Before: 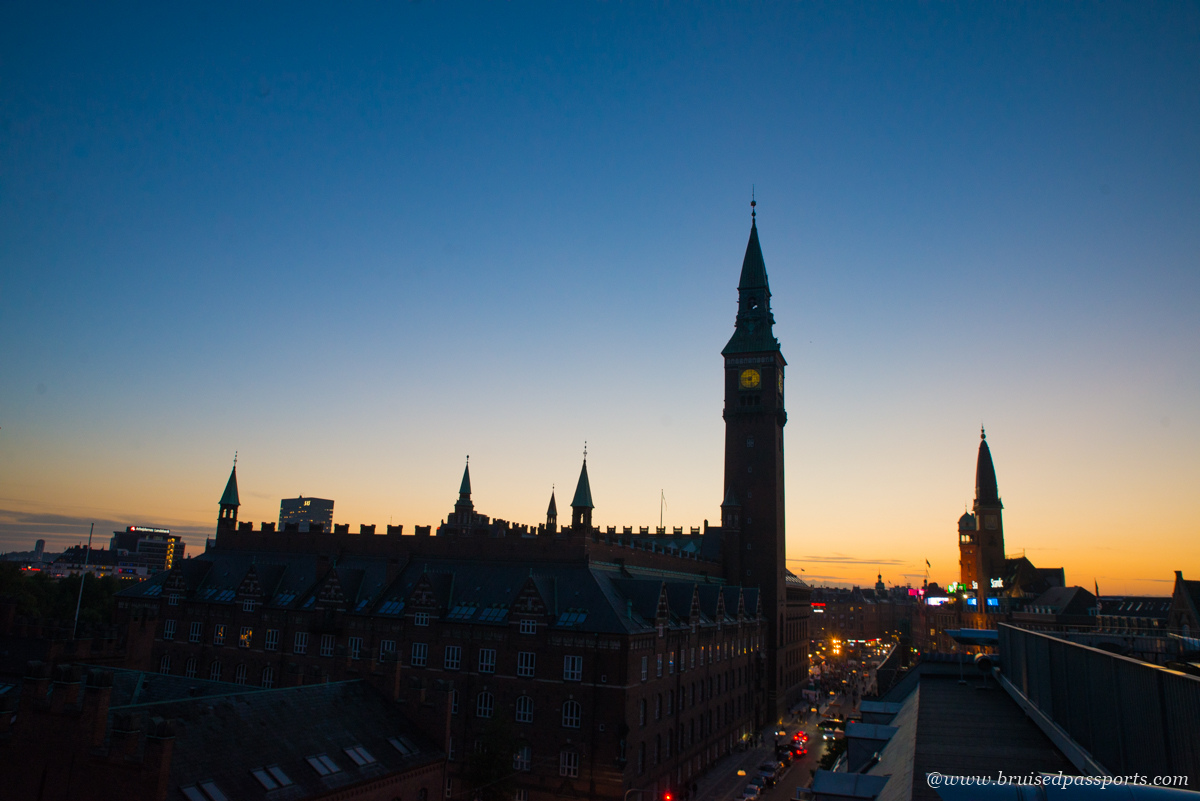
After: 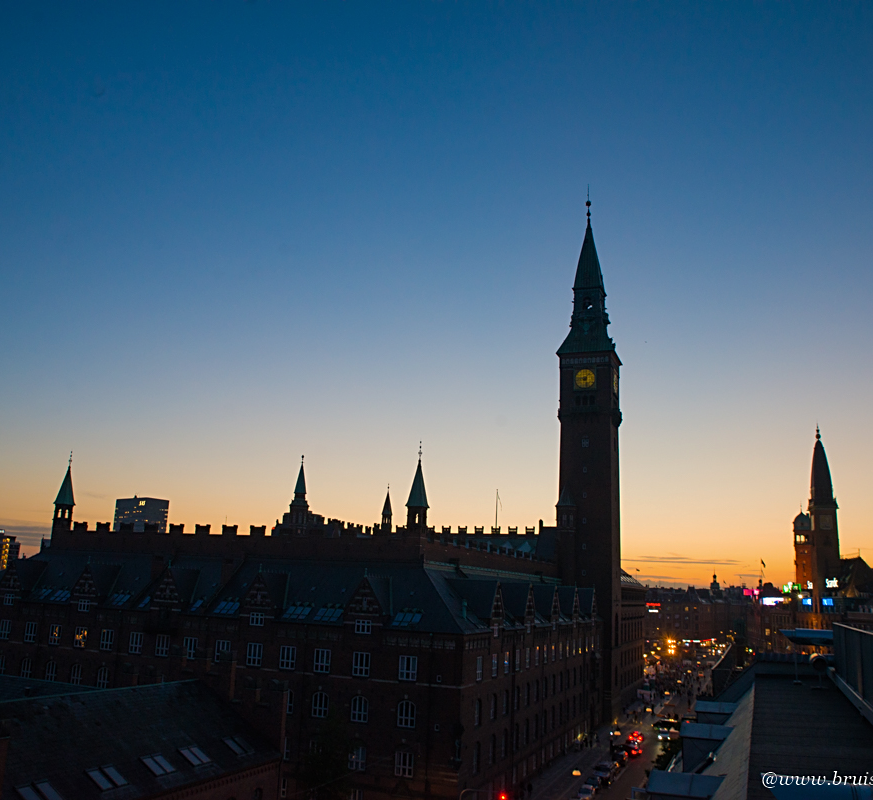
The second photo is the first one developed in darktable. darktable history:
base curve: curves: ch0 [(0, 0) (0.74, 0.67) (1, 1)], preserve colors none
sharpen: radius 2.476, amount 0.327
crop: left 13.792%, right 13.386%
